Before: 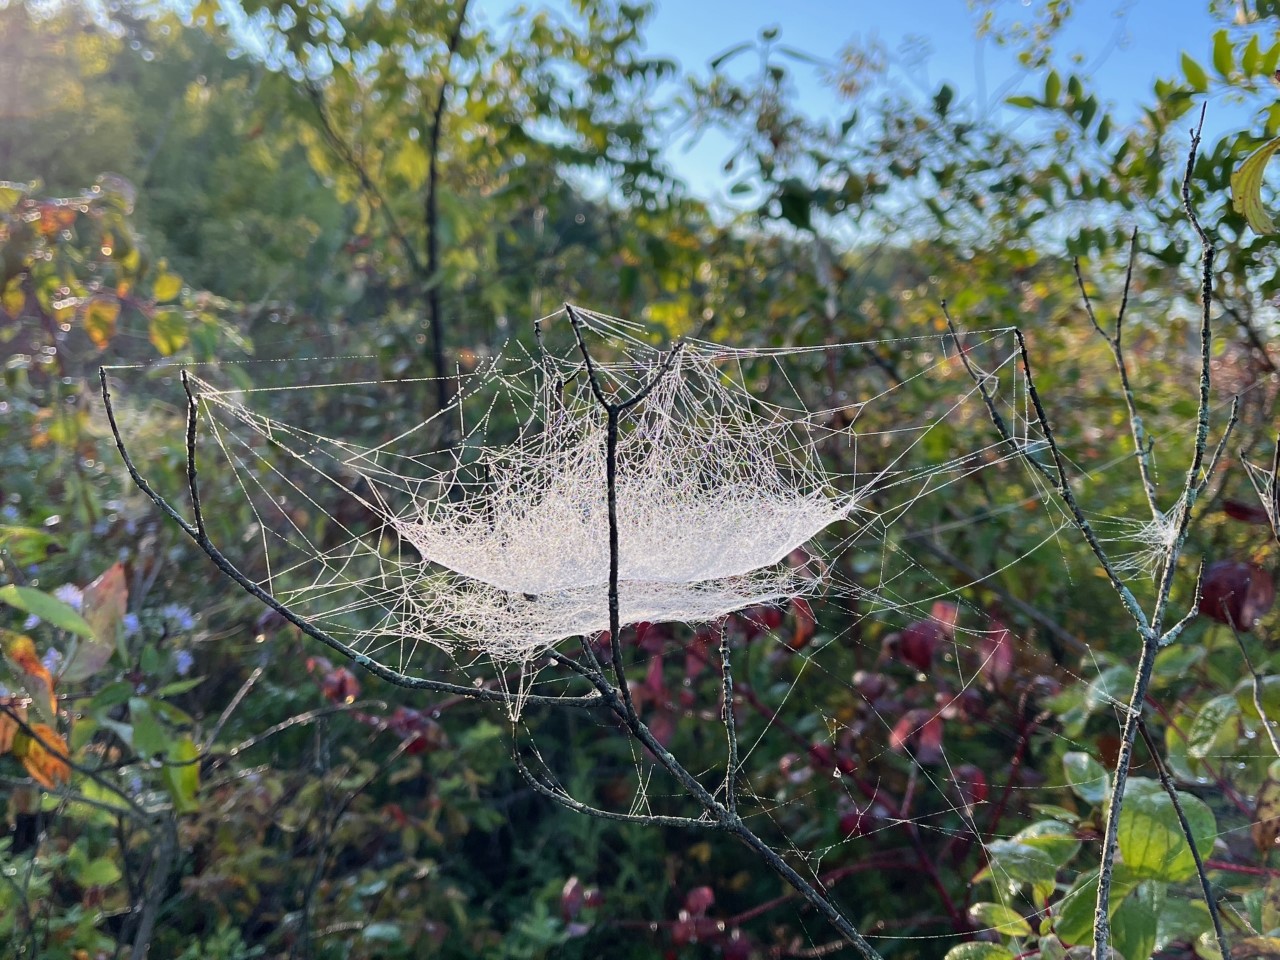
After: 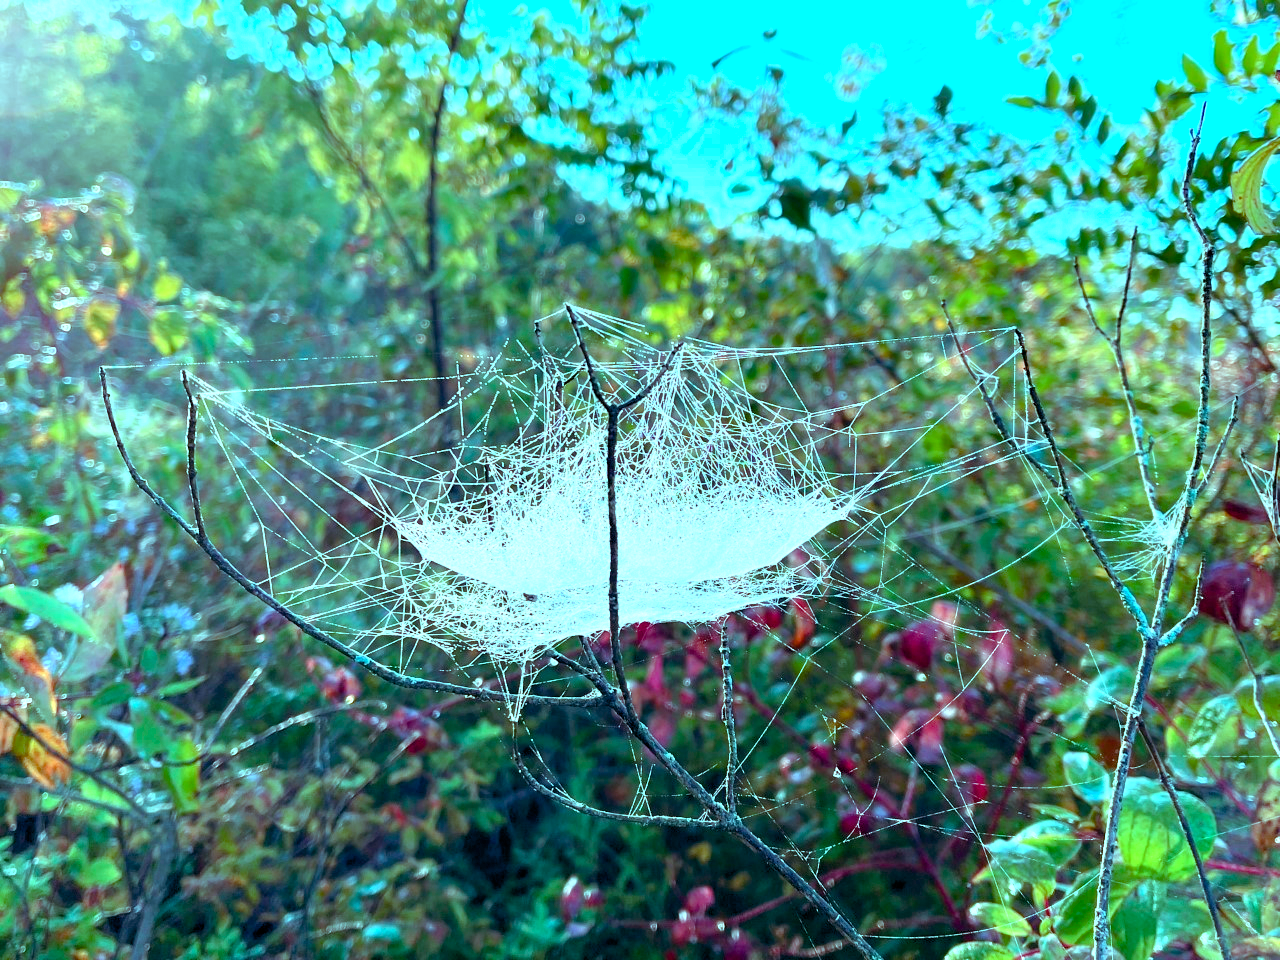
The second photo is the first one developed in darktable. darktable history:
exposure: black level correction 0, exposure 1.625 EV, compensate exposure bias true, compensate highlight preservation false
color balance rgb: shadows lift › luminance -7.7%, shadows lift › chroma 2.13%, shadows lift › hue 165.27°, power › luminance -7.77%, power › chroma 1.34%, power › hue 330.55°, highlights gain › luminance -33.33%, highlights gain › chroma 5.68%, highlights gain › hue 217.2°, global offset › luminance -0.33%, global offset › chroma 0.11%, global offset › hue 165.27°, perceptual saturation grading › global saturation 27.72%, perceptual saturation grading › highlights -25%, perceptual saturation grading › mid-tones 25%, perceptual saturation grading › shadows 50%
